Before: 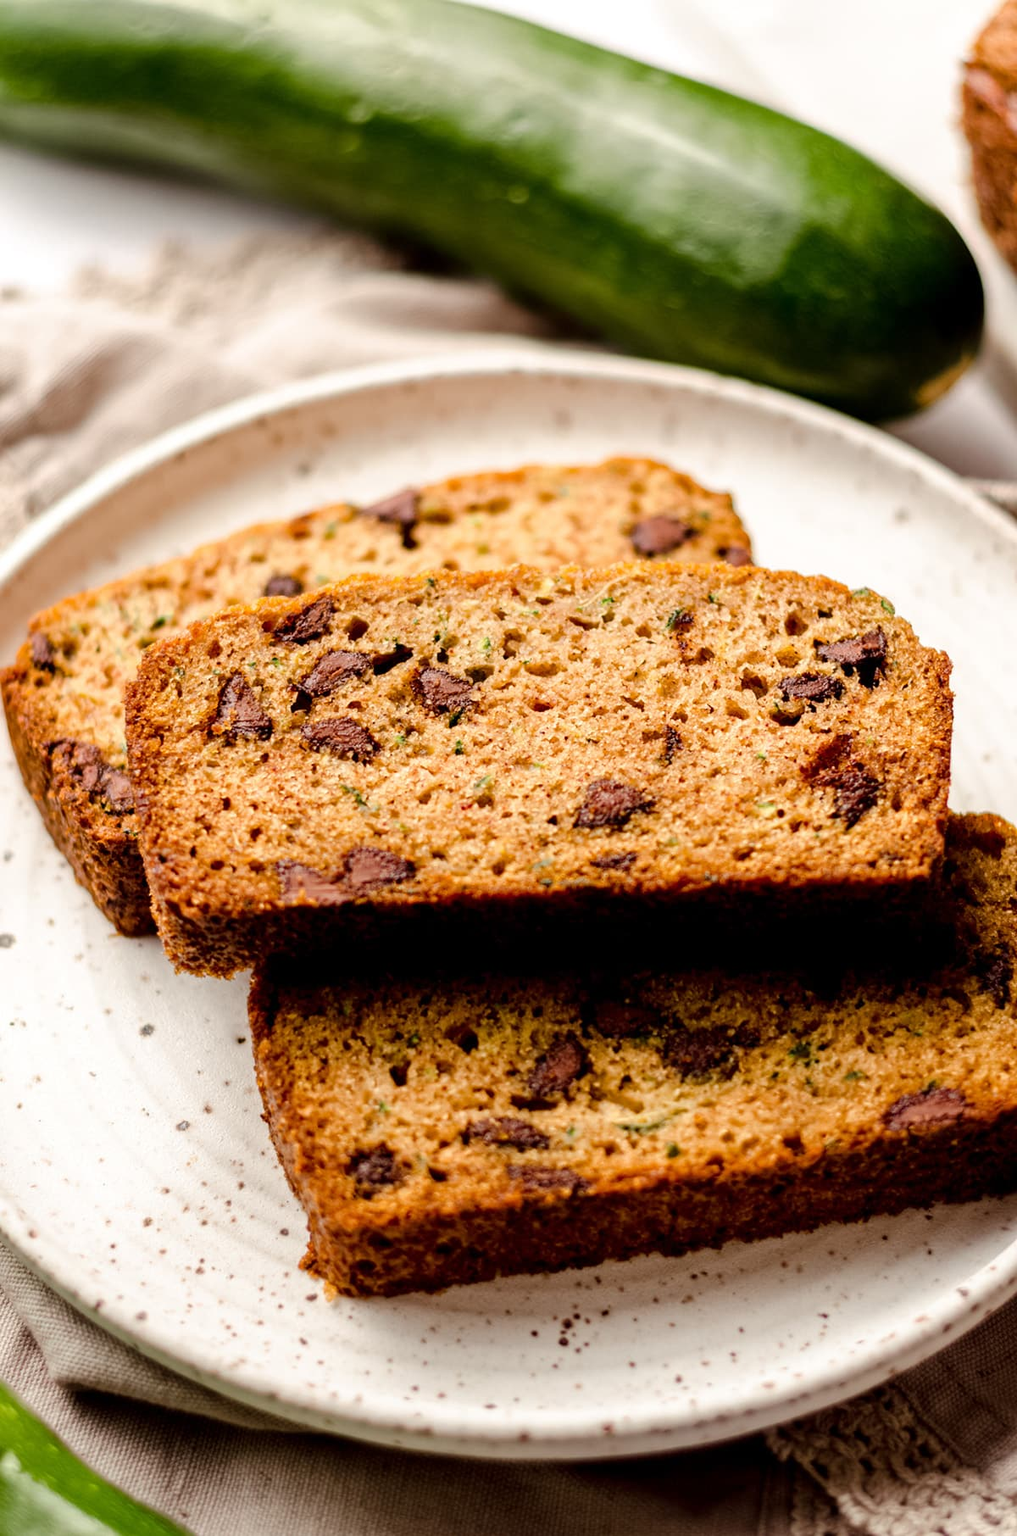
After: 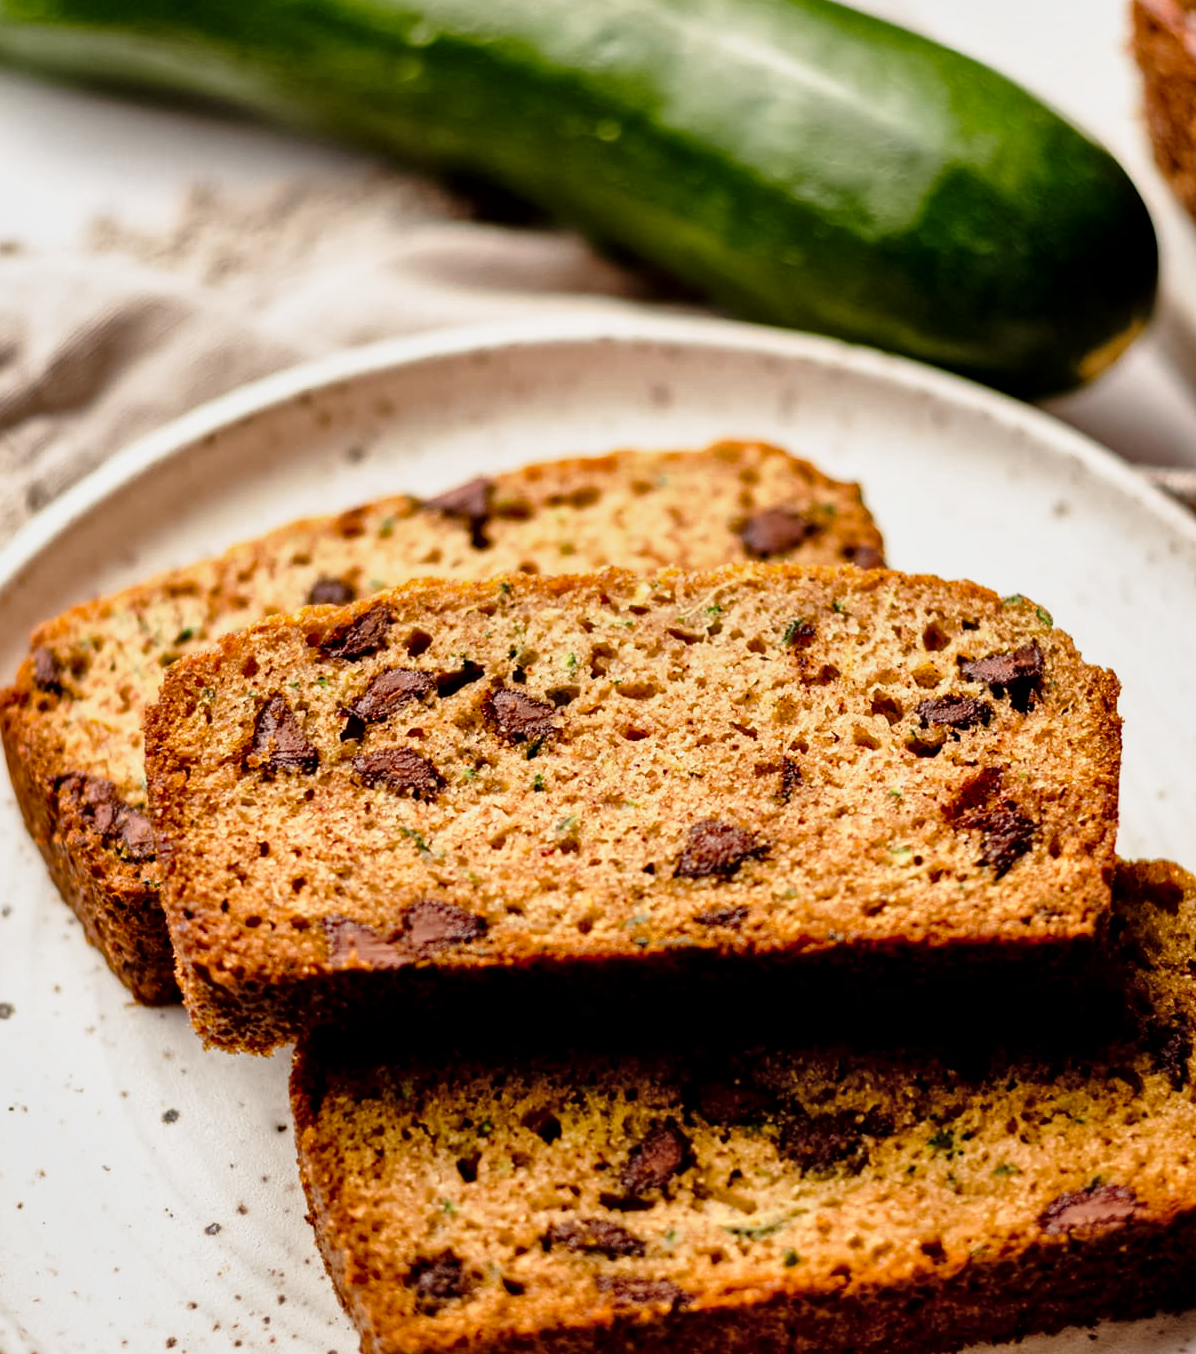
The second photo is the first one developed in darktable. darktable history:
tone curve: curves: ch0 [(0, 0) (0.058, 0.037) (0.214, 0.183) (0.304, 0.288) (0.561, 0.554) (0.687, 0.677) (0.768, 0.768) (0.858, 0.861) (0.987, 0.945)]; ch1 [(0, 0) (0.172, 0.123) (0.312, 0.296) (0.432, 0.448) (0.471, 0.469) (0.502, 0.5) (0.521, 0.505) (0.565, 0.569) (0.663, 0.663) (0.703, 0.721) (0.857, 0.917) (1, 1)]; ch2 [(0, 0) (0.411, 0.424) (0.485, 0.497) (0.502, 0.5) (0.517, 0.511) (0.556, 0.562) (0.626, 0.594) (0.709, 0.661) (1, 1)], preserve colors none
crop: left 0.297%, top 5.49%, bottom 19.733%
local contrast: mode bilateral grid, contrast 20, coarseness 50, detail 119%, midtone range 0.2
shadows and highlights: soften with gaussian
